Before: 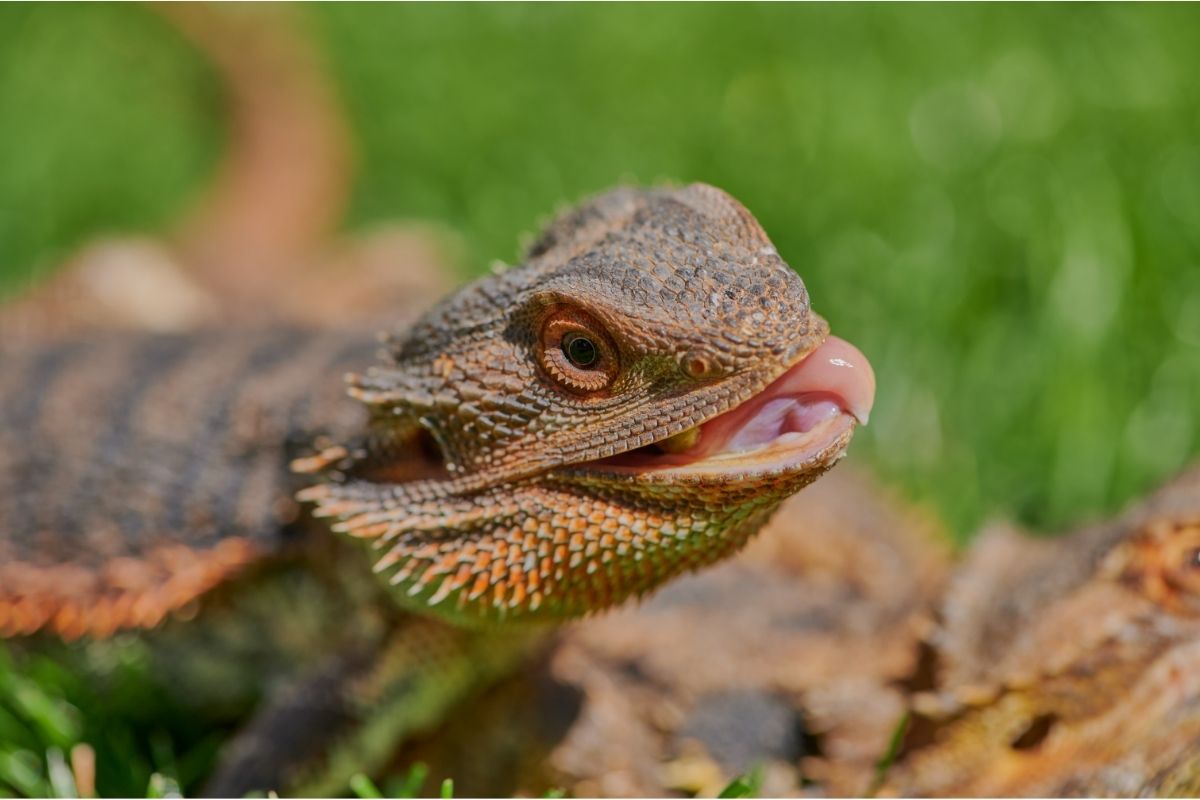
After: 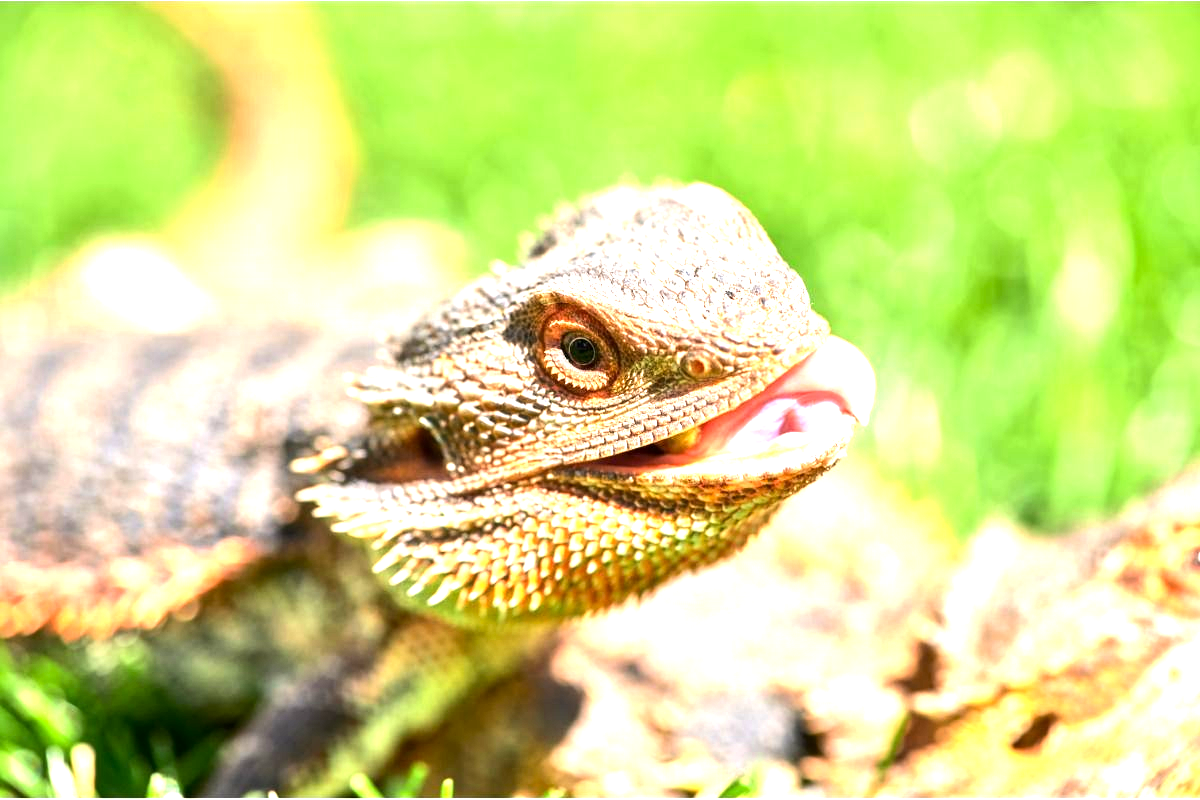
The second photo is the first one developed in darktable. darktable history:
exposure: black level correction 0.001, exposure 1.735 EV, compensate highlight preservation false
tone equalizer: -8 EV -0.712 EV, -7 EV -0.719 EV, -6 EV -0.579 EV, -5 EV -0.383 EV, -3 EV 0.397 EV, -2 EV 0.6 EV, -1 EV 0.676 EV, +0 EV 0.763 EV, edges refinement/feathering 500, mask exposure compensation -1.57 EV, preserve details no
